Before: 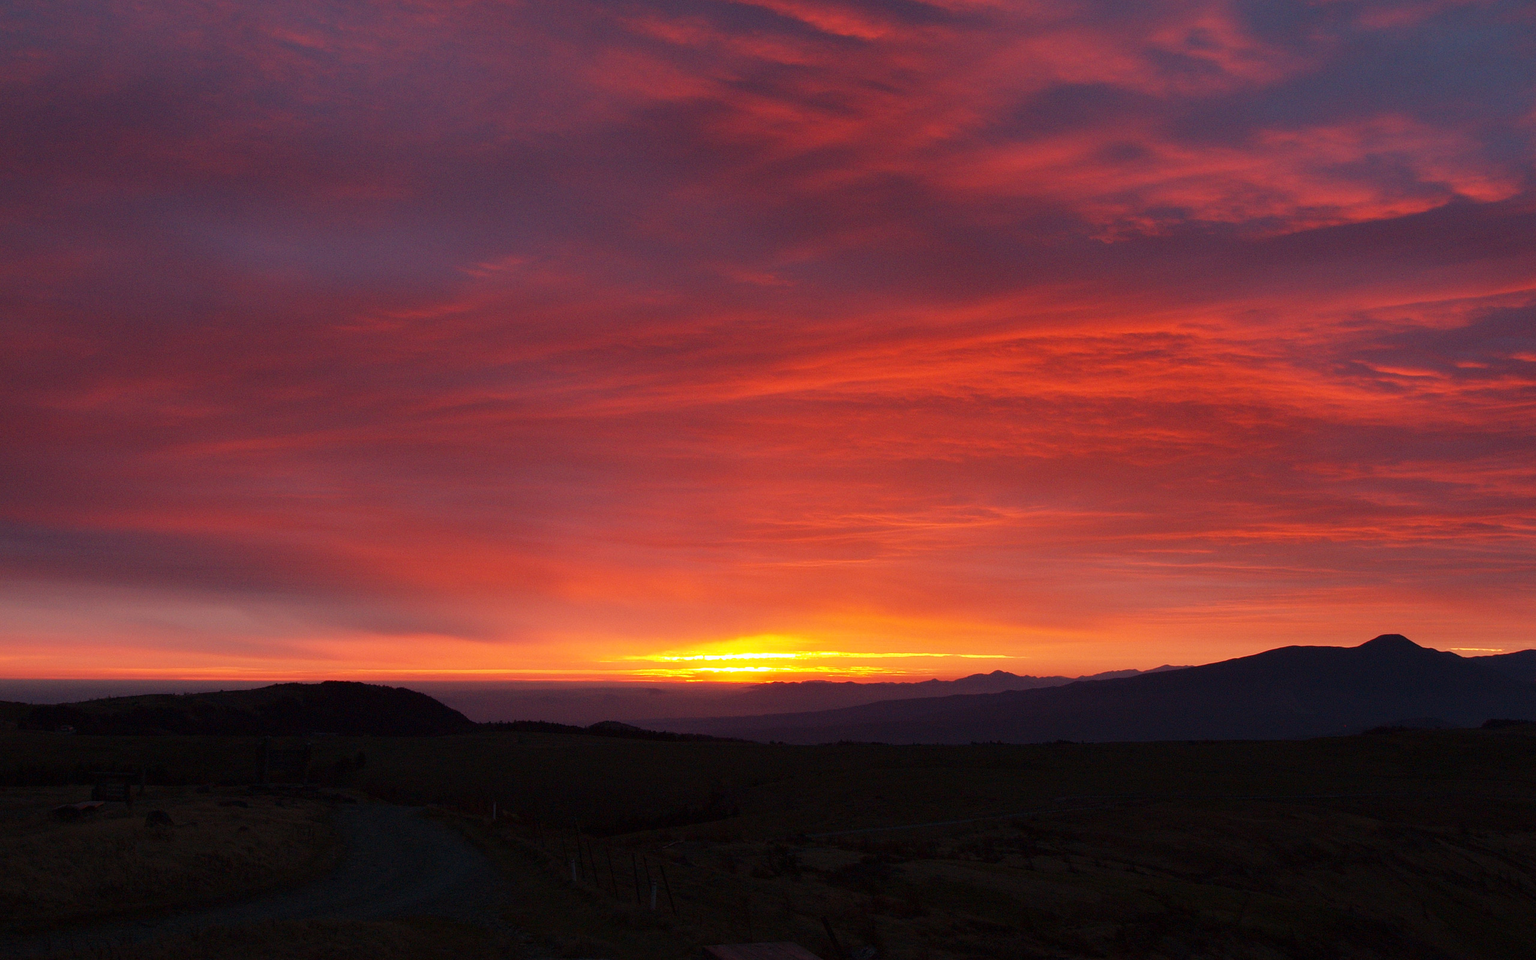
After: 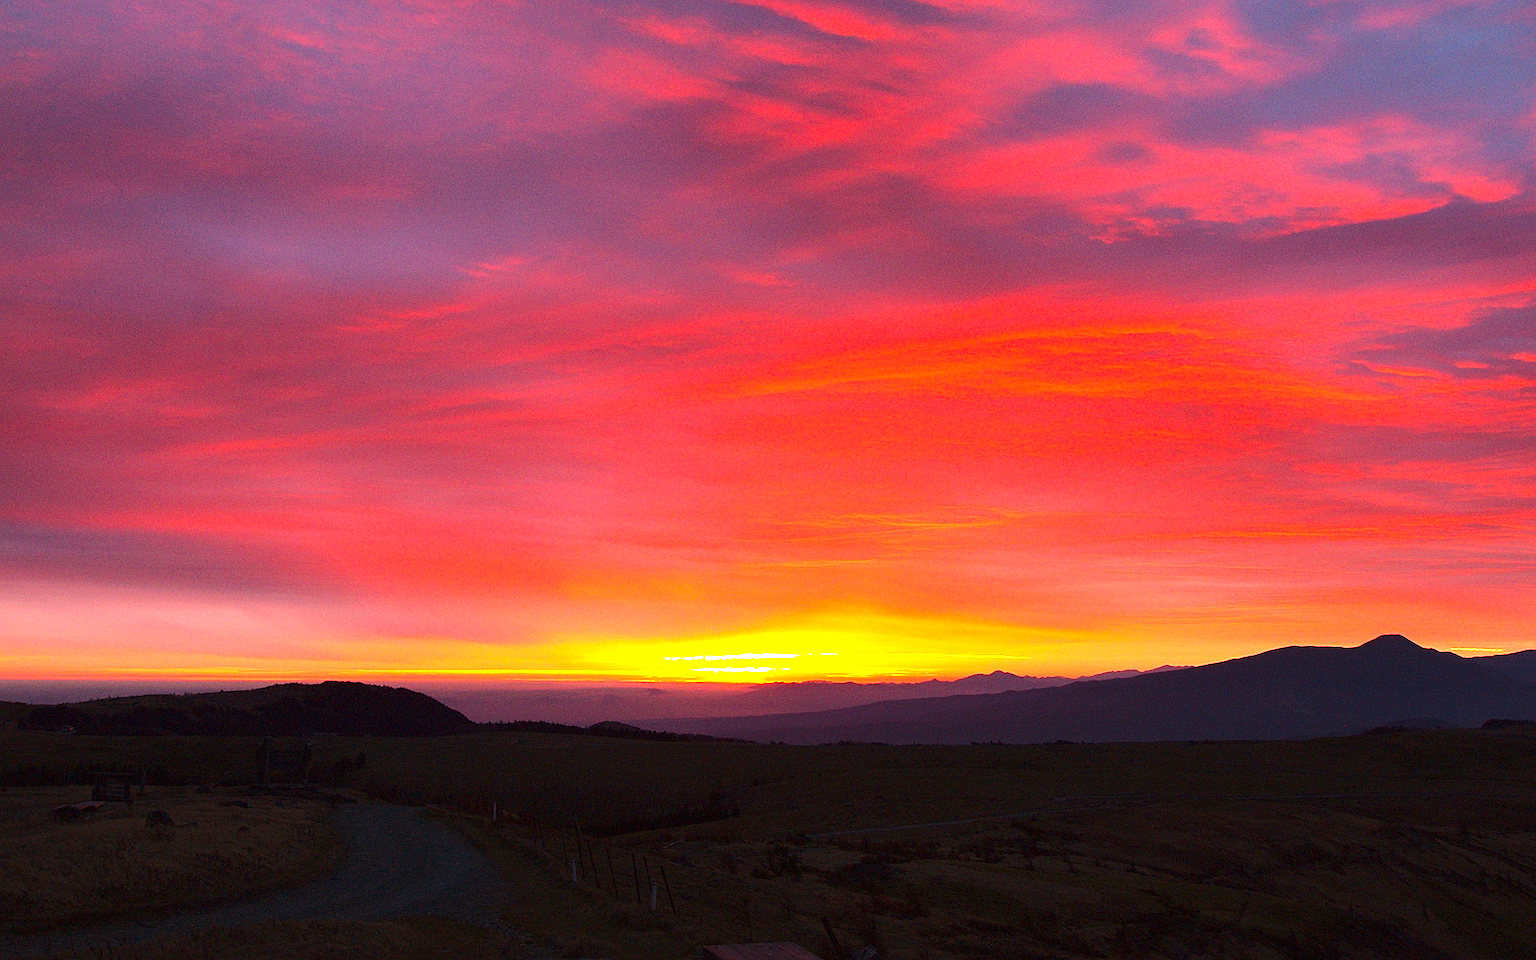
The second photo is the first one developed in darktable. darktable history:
color balance rgb: power › chroma 0.327%, power › hue 23.08°, perceptual saturation grading › global saturation 16.029%, global vibrance 22.718%
exposure: black level correction 0, exposure 1.2 EV, compensate exposure bias true, compensate highlight preservation false
sharpen: amount 0.492
tone equalizer: -8 EV -0.428 EV, -7 EV -0.381 EV, -6 EV -0.307 EV, -5 EV -0.26 EV, -3 EV 0.218 EV, -2 EV 0.323 EV, -1 EV 0.385 EV, +0 EV 0.426 EV, edges refinement/feathering 500, mask exposure compensation -1.57 EV, preserve details no
